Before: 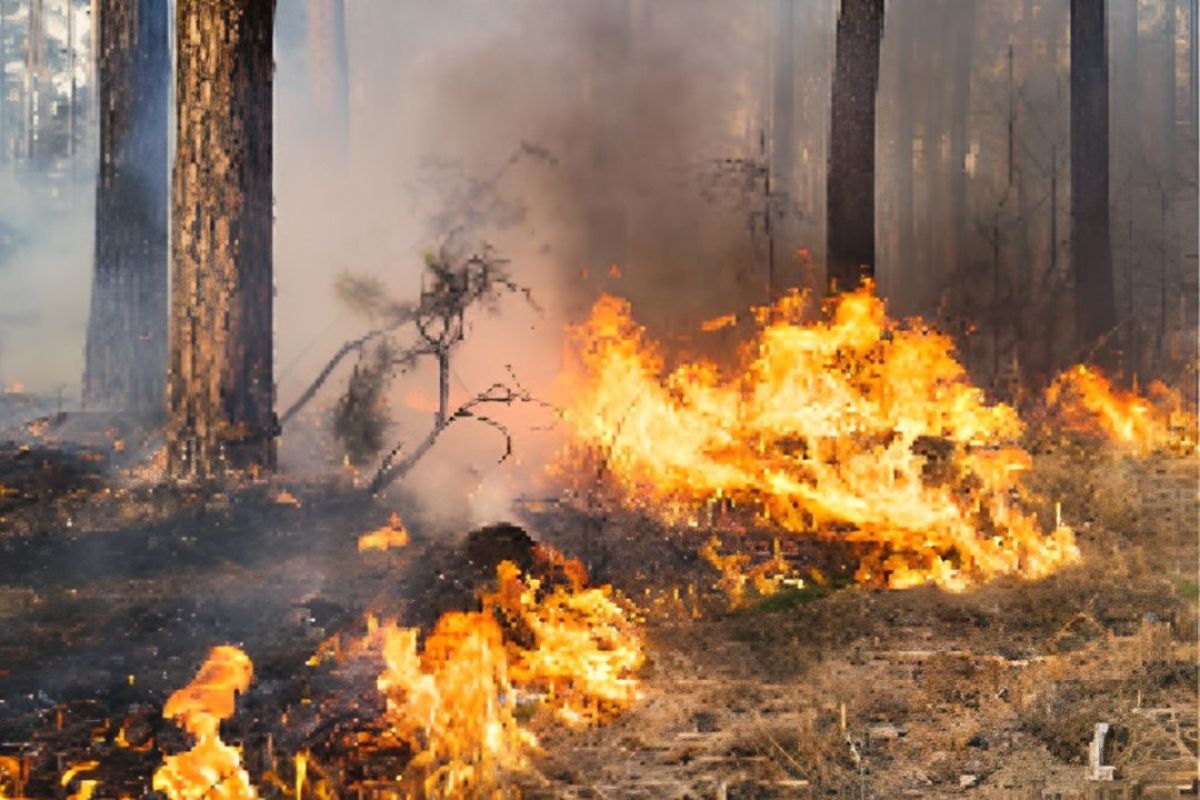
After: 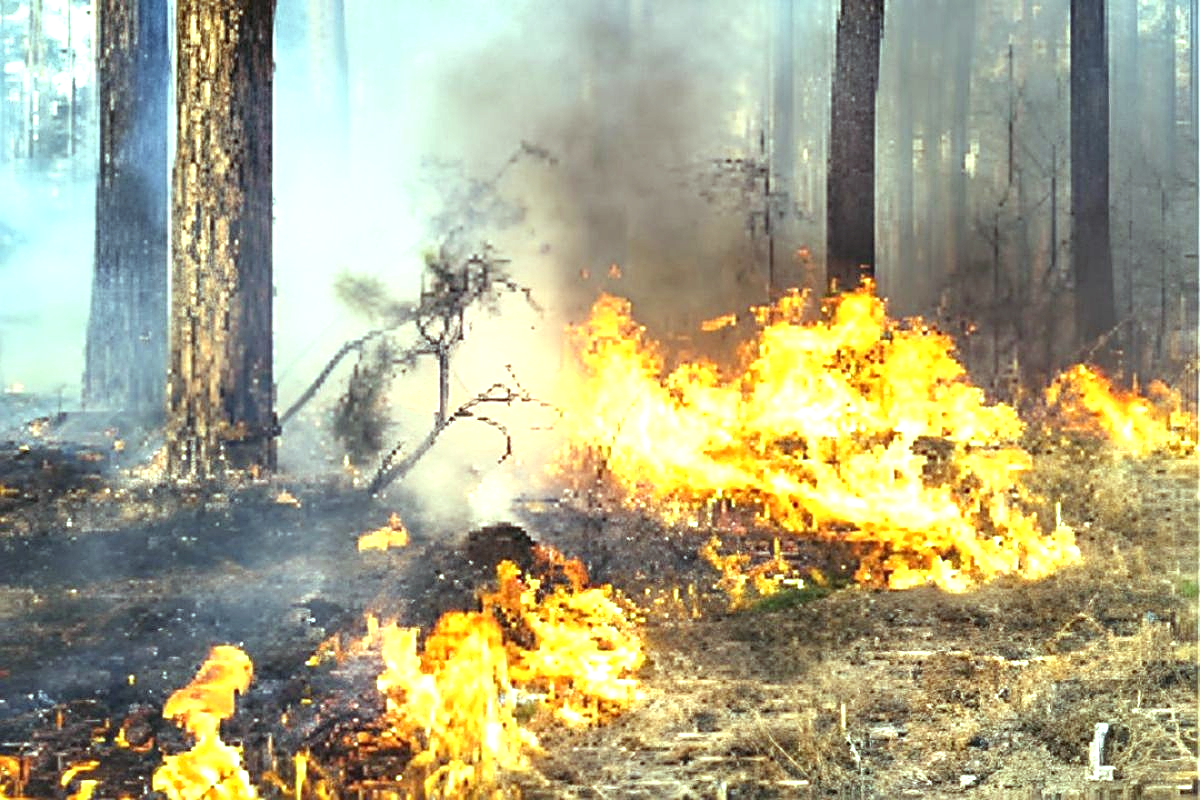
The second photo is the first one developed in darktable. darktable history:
color balance: mode lift, gamma, gain (sRGB), lift [0.997, 0.979, 1.021, 1.011], gamma [1, 1.084, 0.916, 0.998], gain [1, 0.87, 1.13, 1.101], contrast 4.55%, contrast fulcrum 38.24%, output saturation 104.09%
sharpen: on, module defaults
local contrast: on, module defaults
exposure: exposure 1 EV, compensate highlight preservation false
